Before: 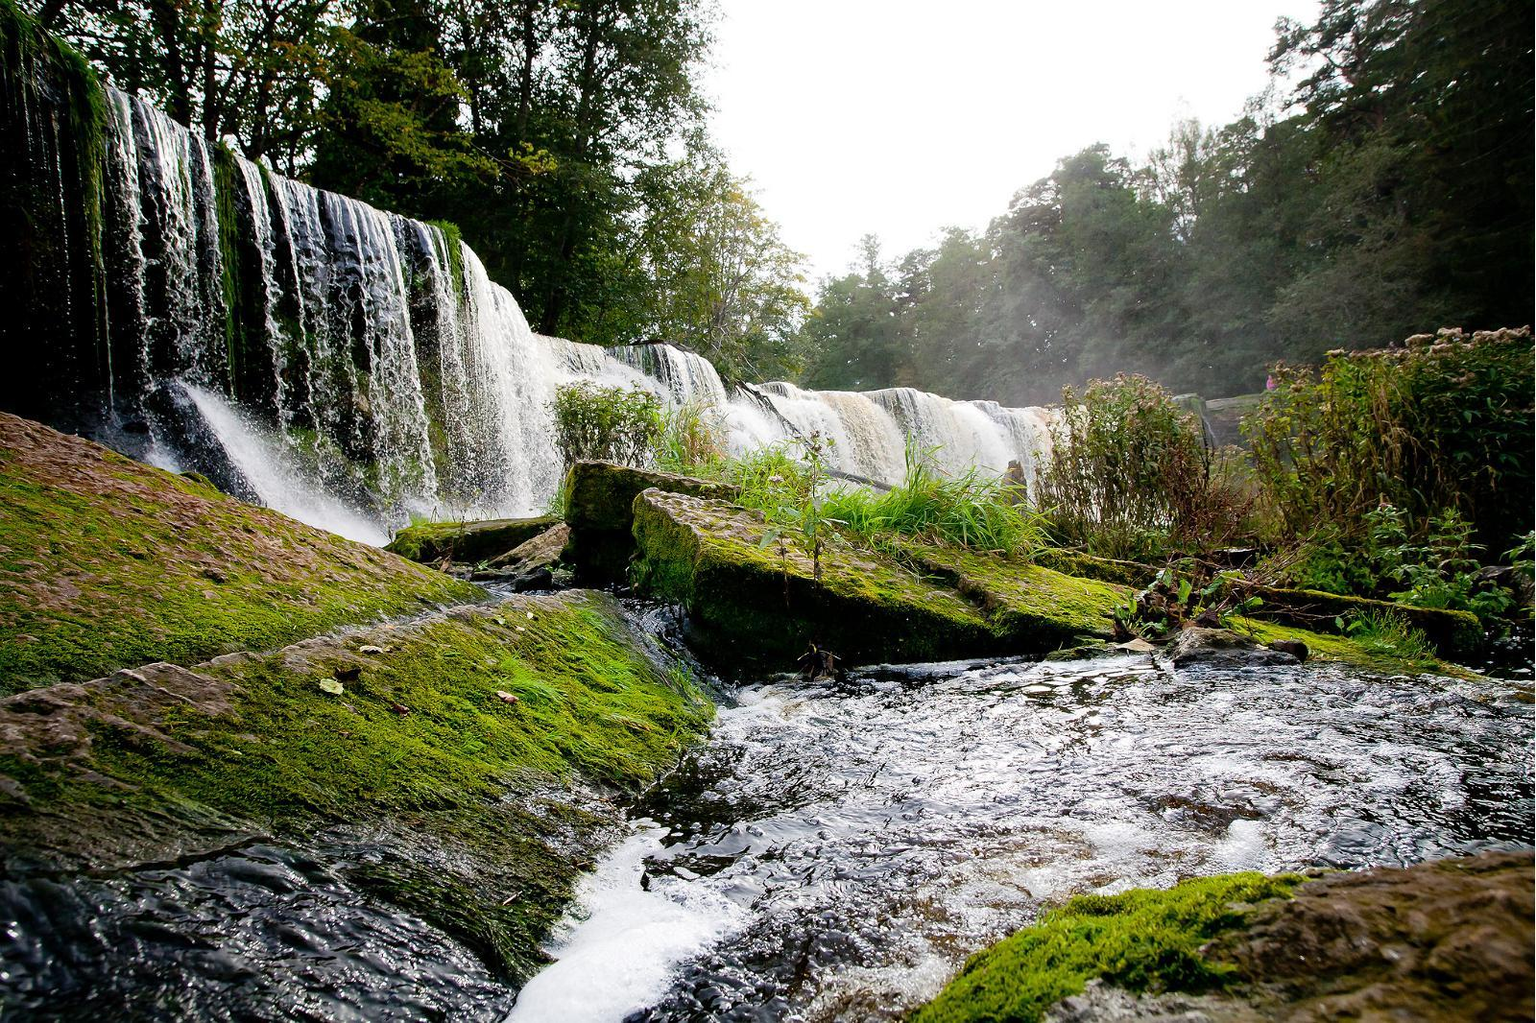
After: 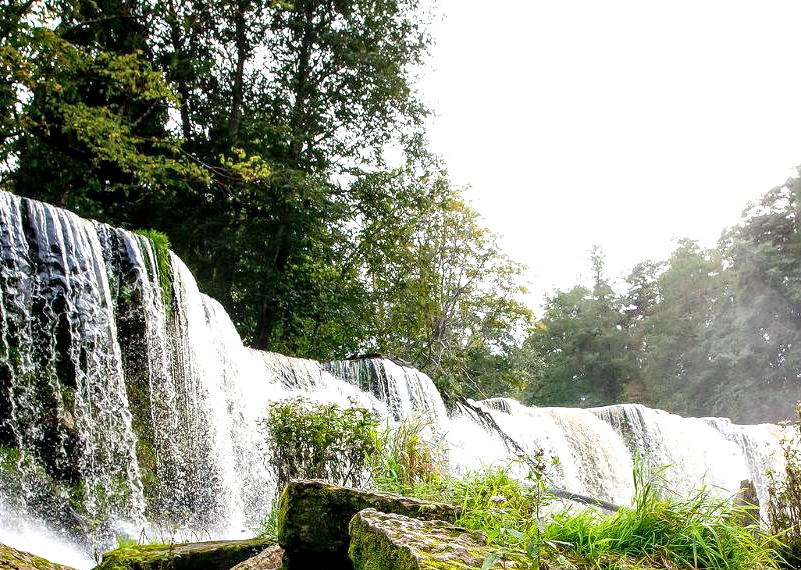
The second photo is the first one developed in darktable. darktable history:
local contrast: detail 142%
crop: left 19.389%, right 30.548%, bottom 46.458%
exposure: black level correction 0.001, exposure 0.498 EV, compensate highlight preservation false
